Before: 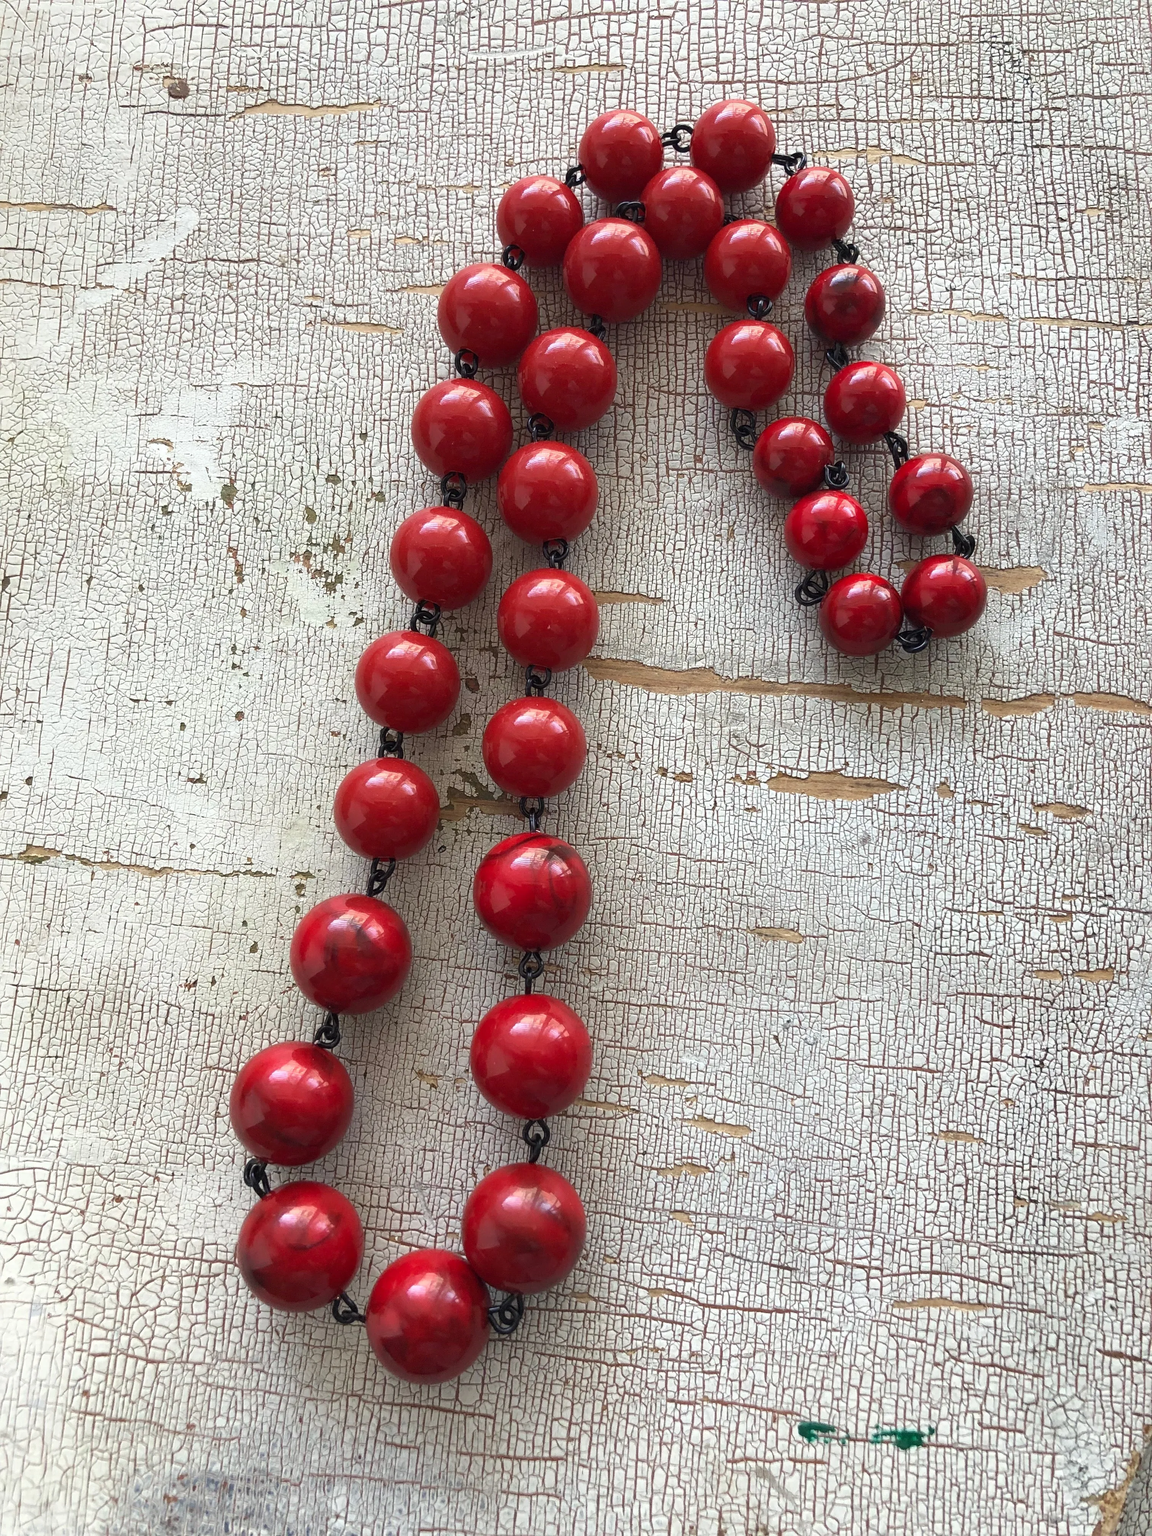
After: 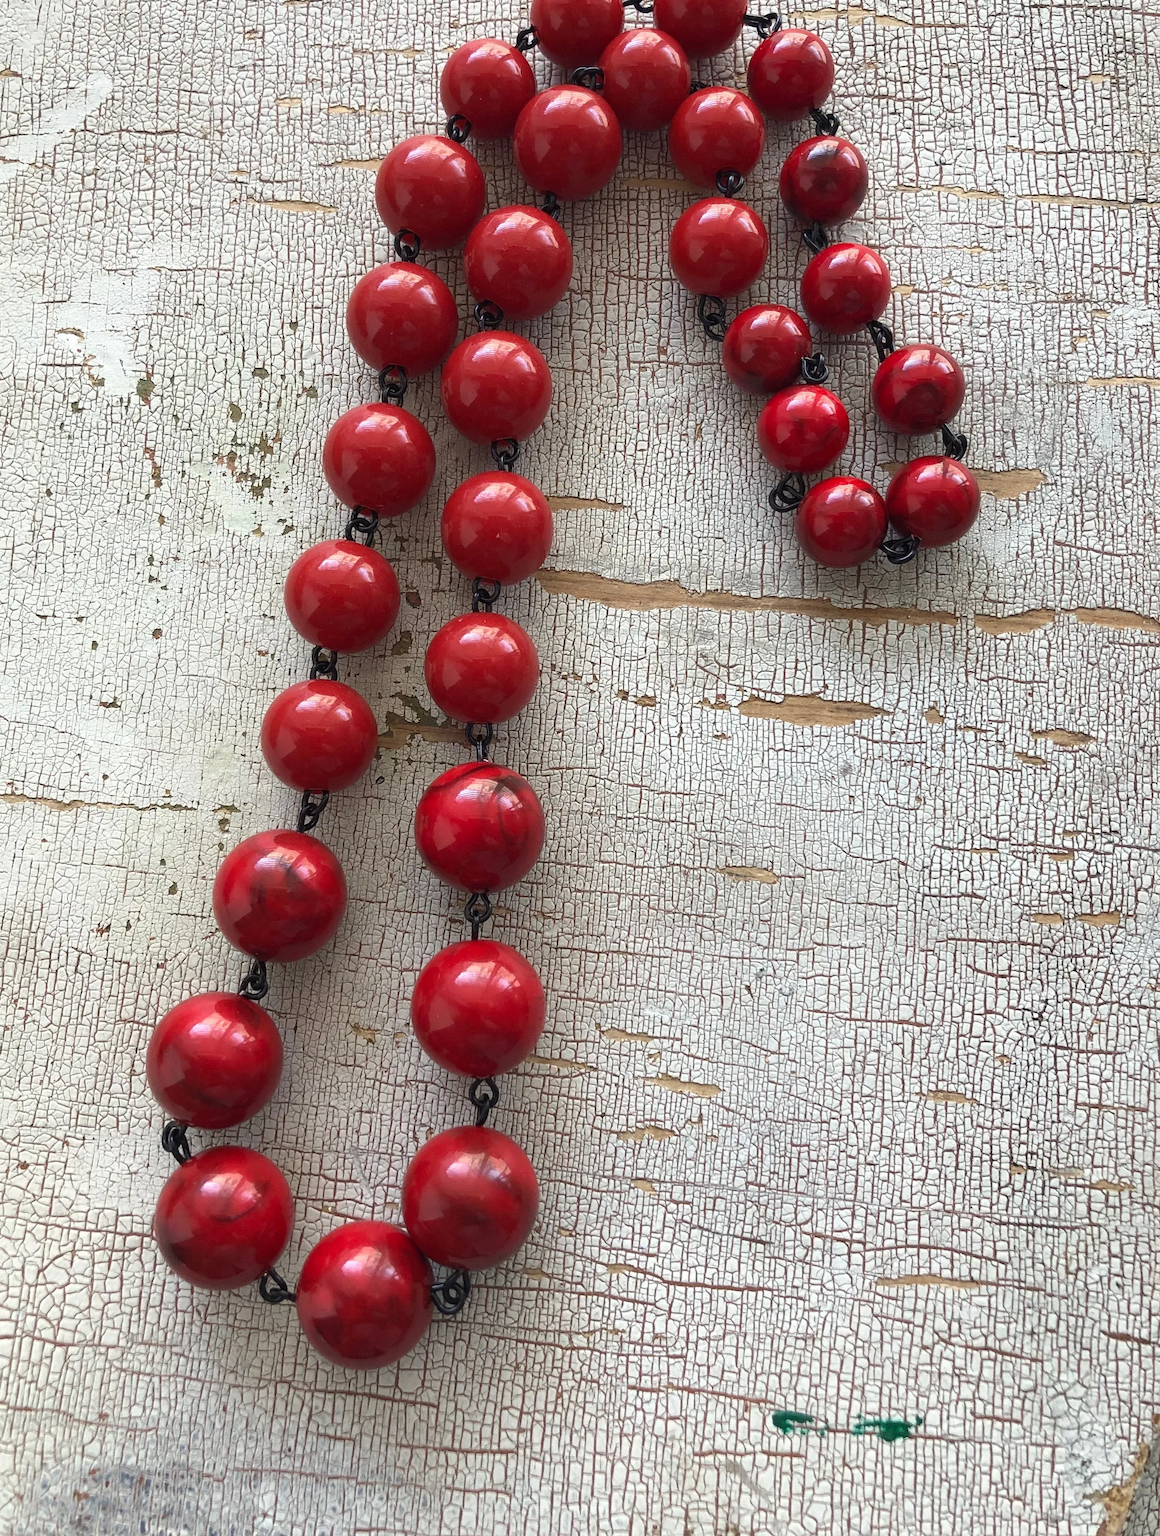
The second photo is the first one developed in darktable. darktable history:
color zones: curves: ch0 [(0, 0.5) (0.143, 0.5) (0.286, 0.5) (0.429, 0.5) (0.571, 0.5) (0.714, 0.476) (0.857, 0.5) (1, 0.5)]; ch2 [(0, 0.5) (0.143, 0.5) (0.286, 0.5) (0.429, 0.5) (0.571, 0.5) (0.714, 0.487) (0.857, 0.5) (1, 0.5)]
crop and rotate: left 8.473%, top 9.186%
